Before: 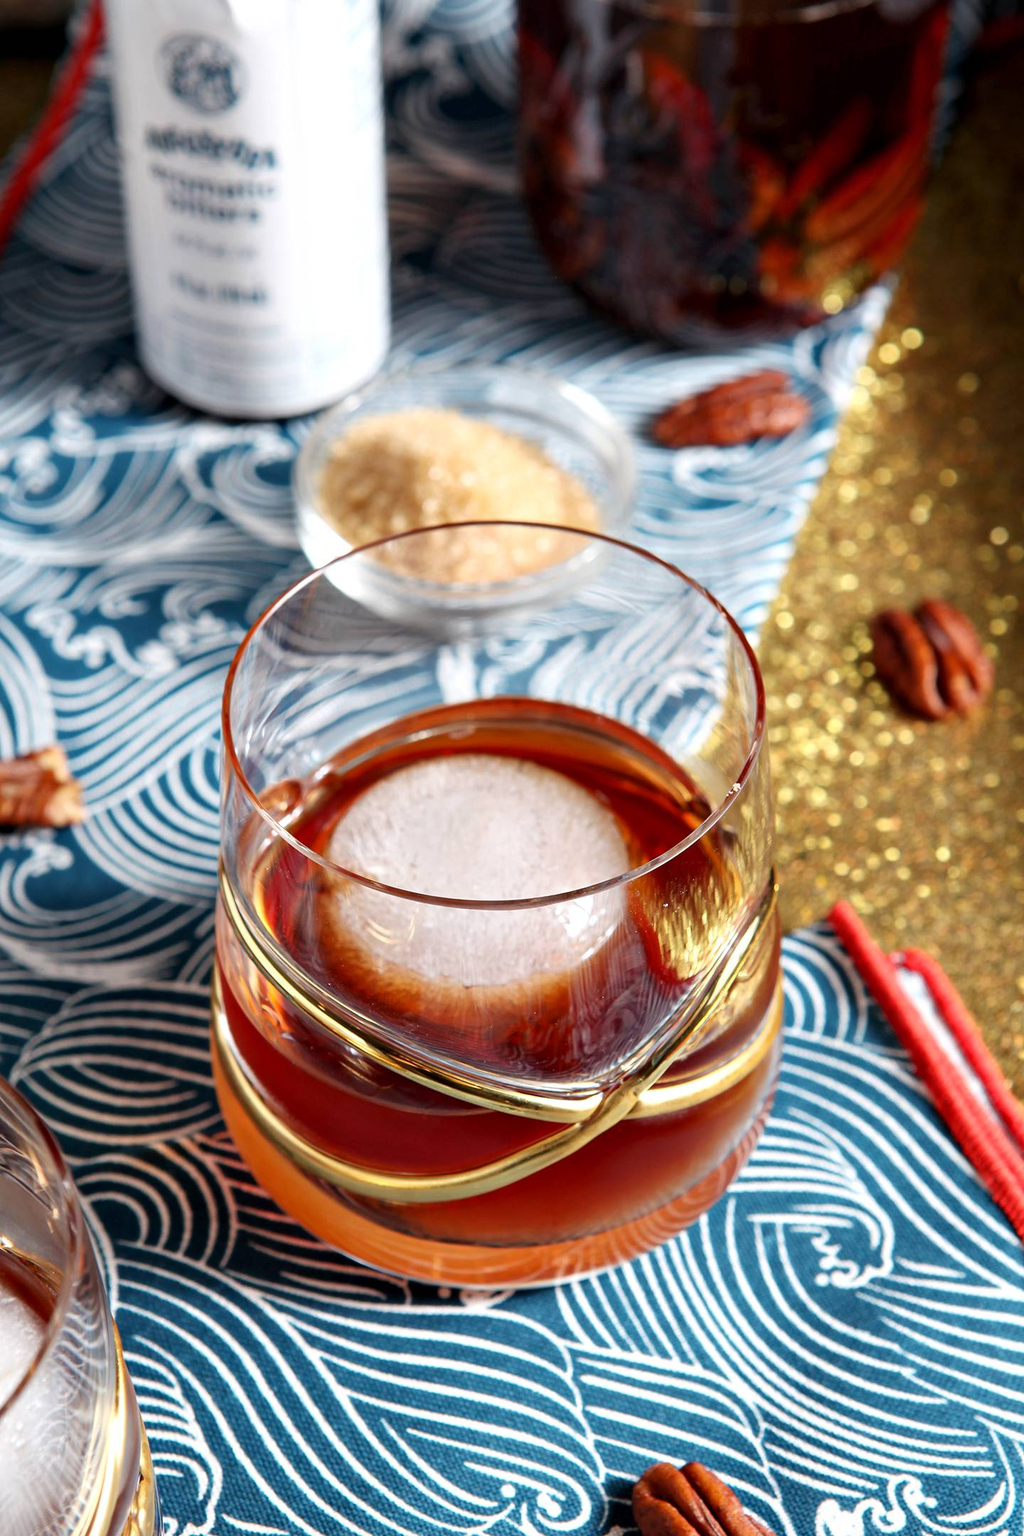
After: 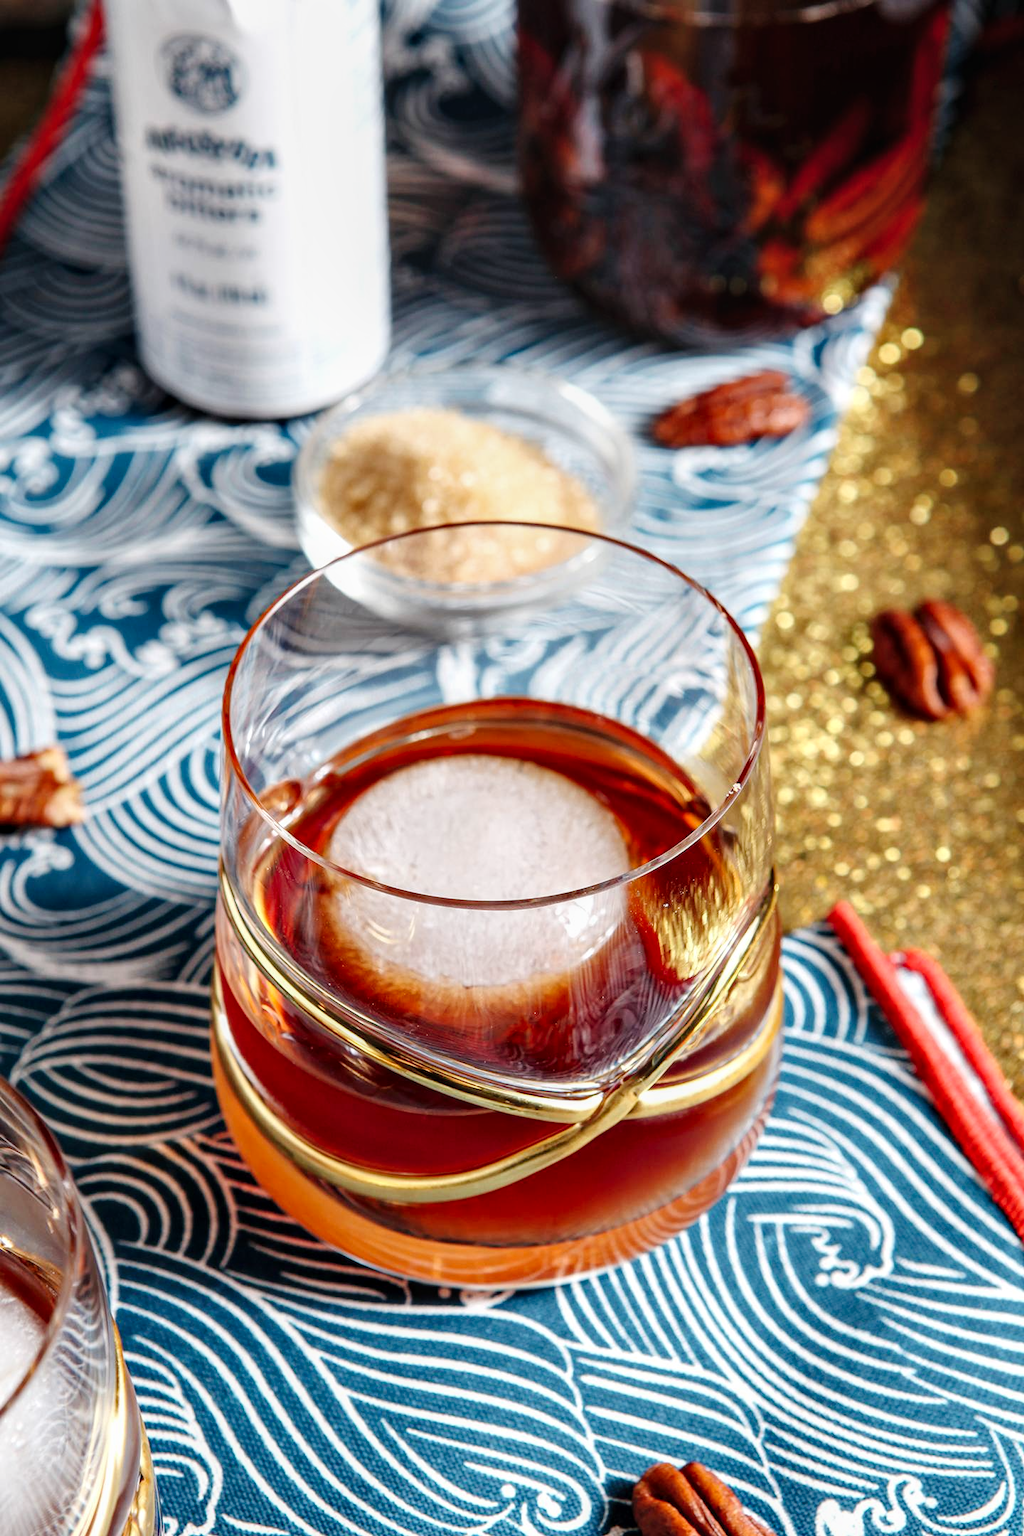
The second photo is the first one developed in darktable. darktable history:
local contrast: on, module defaults
tone curve: curves: ch0 [(0, 0.008) (0.107, 0.091) (0.283, 0.287) (0.461, 0.498) (0.64, 0.679) (0.822, 0.841) (0.998, 0.978)]; ch1 [(0, 0) (0.316, 0.349) (0.466, 0.442) (0.502, 0.5) (0.527, 0.519) (0.561, 0.553) (0.608, 0.629) (0.669, 0.704) (0.859, 0.899) (1, 1)]; ch2 [(0, 0) (0.33, 0.301) (0.421, 0.443) (0.473, 0.498) (0.502, 0.504) (0.522, 0.525) (0.592, 0.61) (0.705, 0.7) (1, 1)], preserve colors none
